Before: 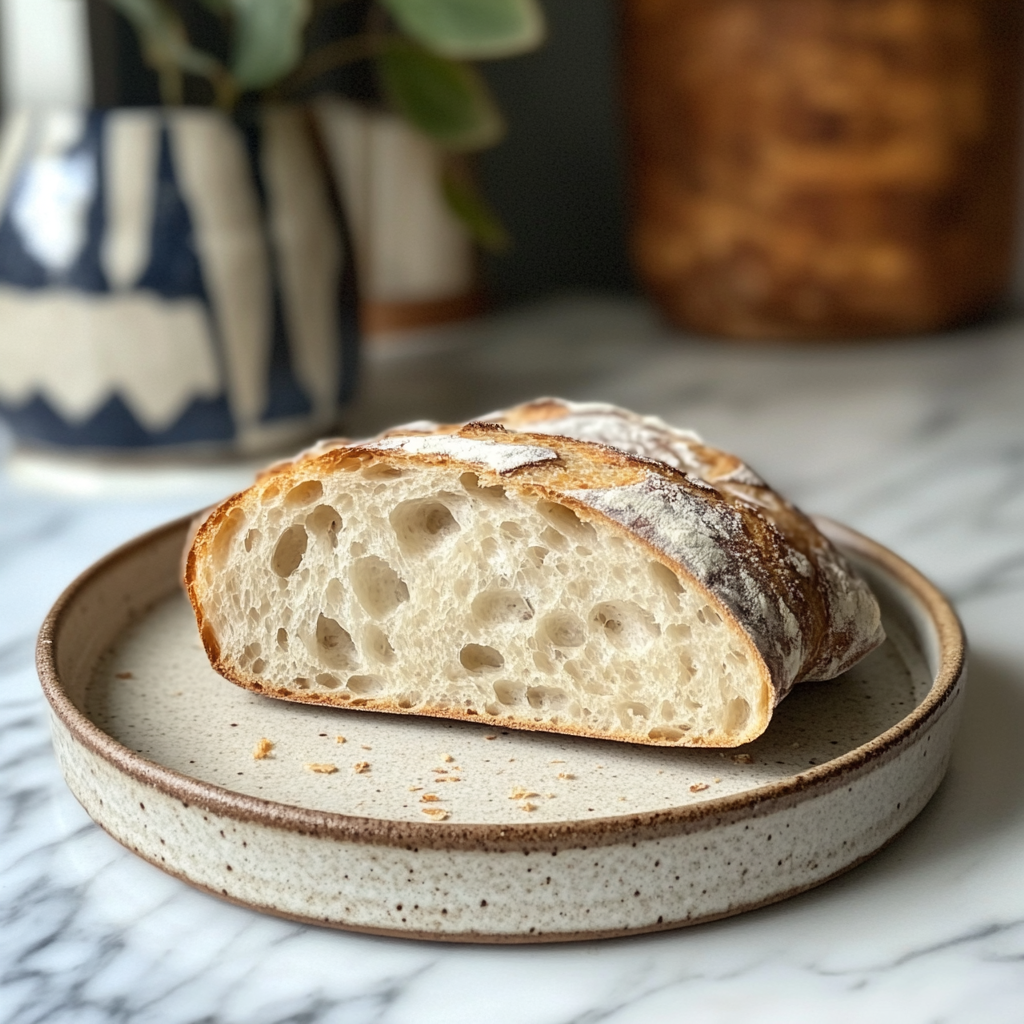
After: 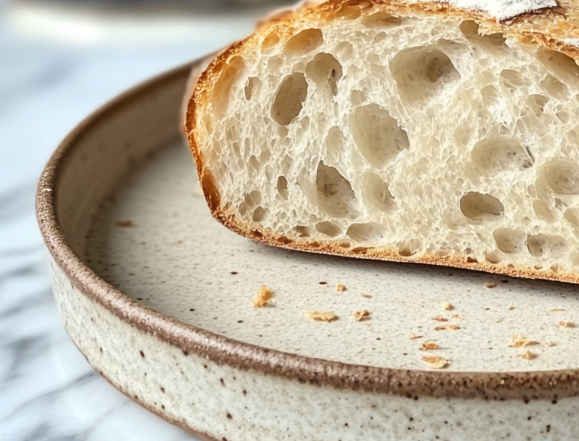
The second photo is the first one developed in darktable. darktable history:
crop: top 44.183%, right 43.372%, bottom 12.694%
